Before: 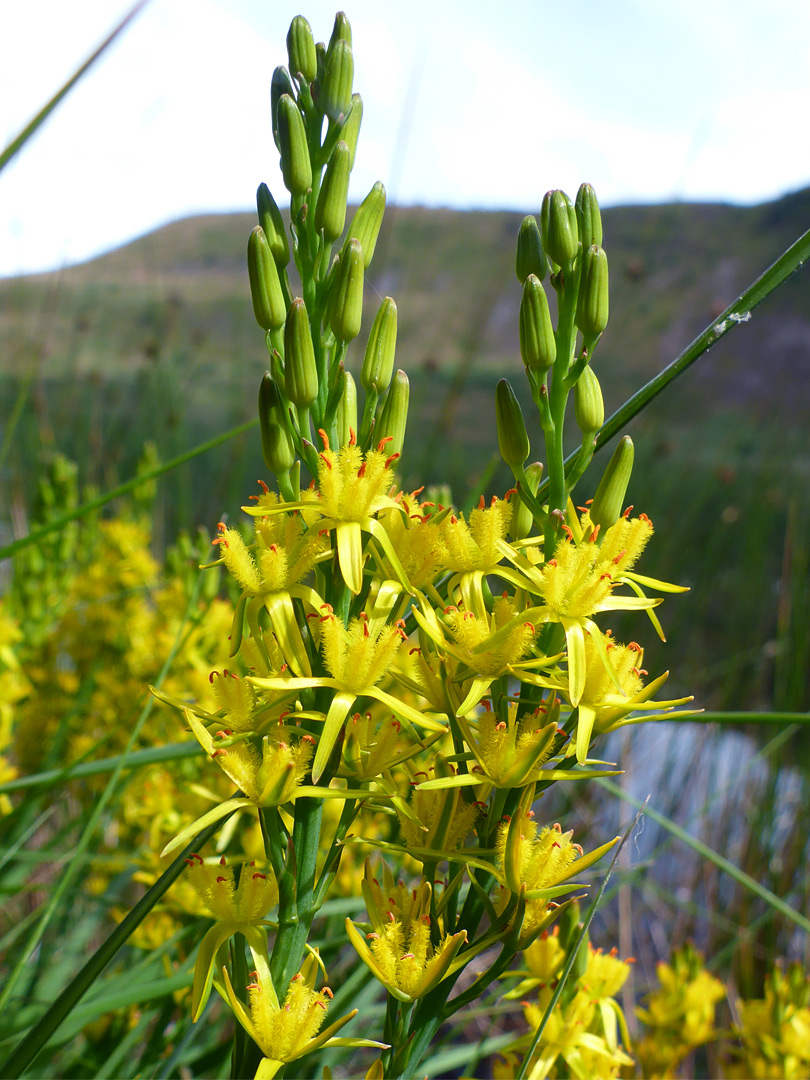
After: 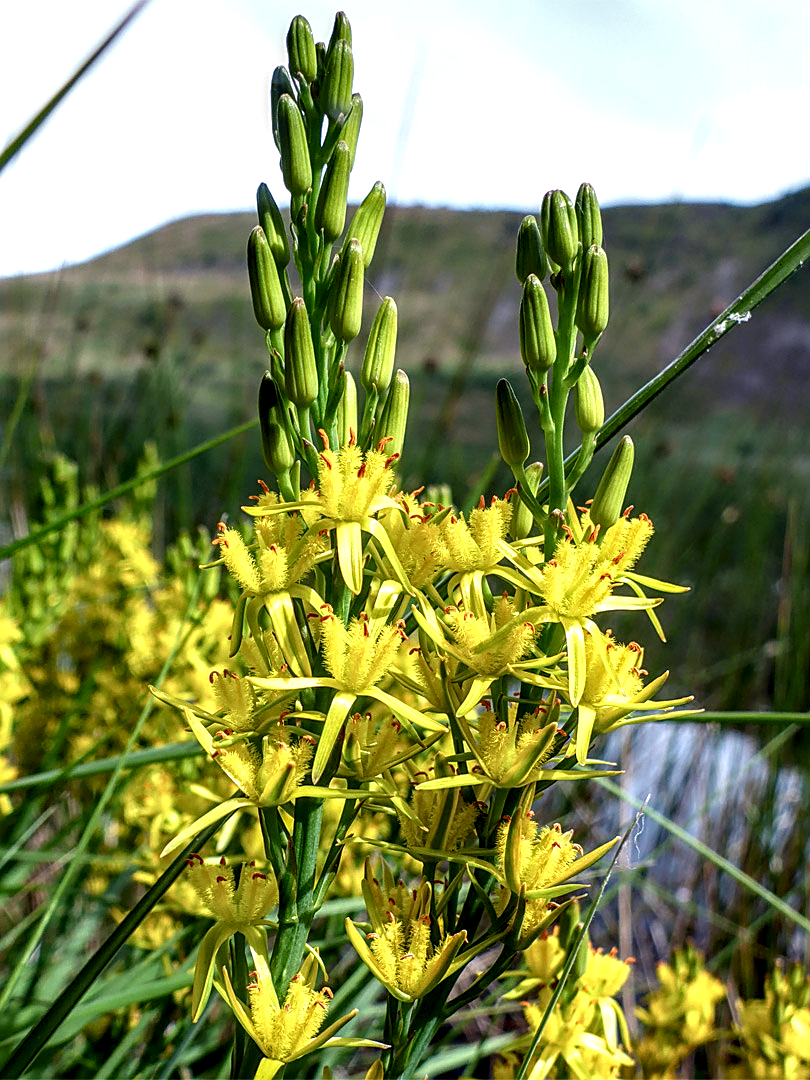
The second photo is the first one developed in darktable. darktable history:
local contrast: highlights 21%, detail 196%
sharpen: amount 0.494
